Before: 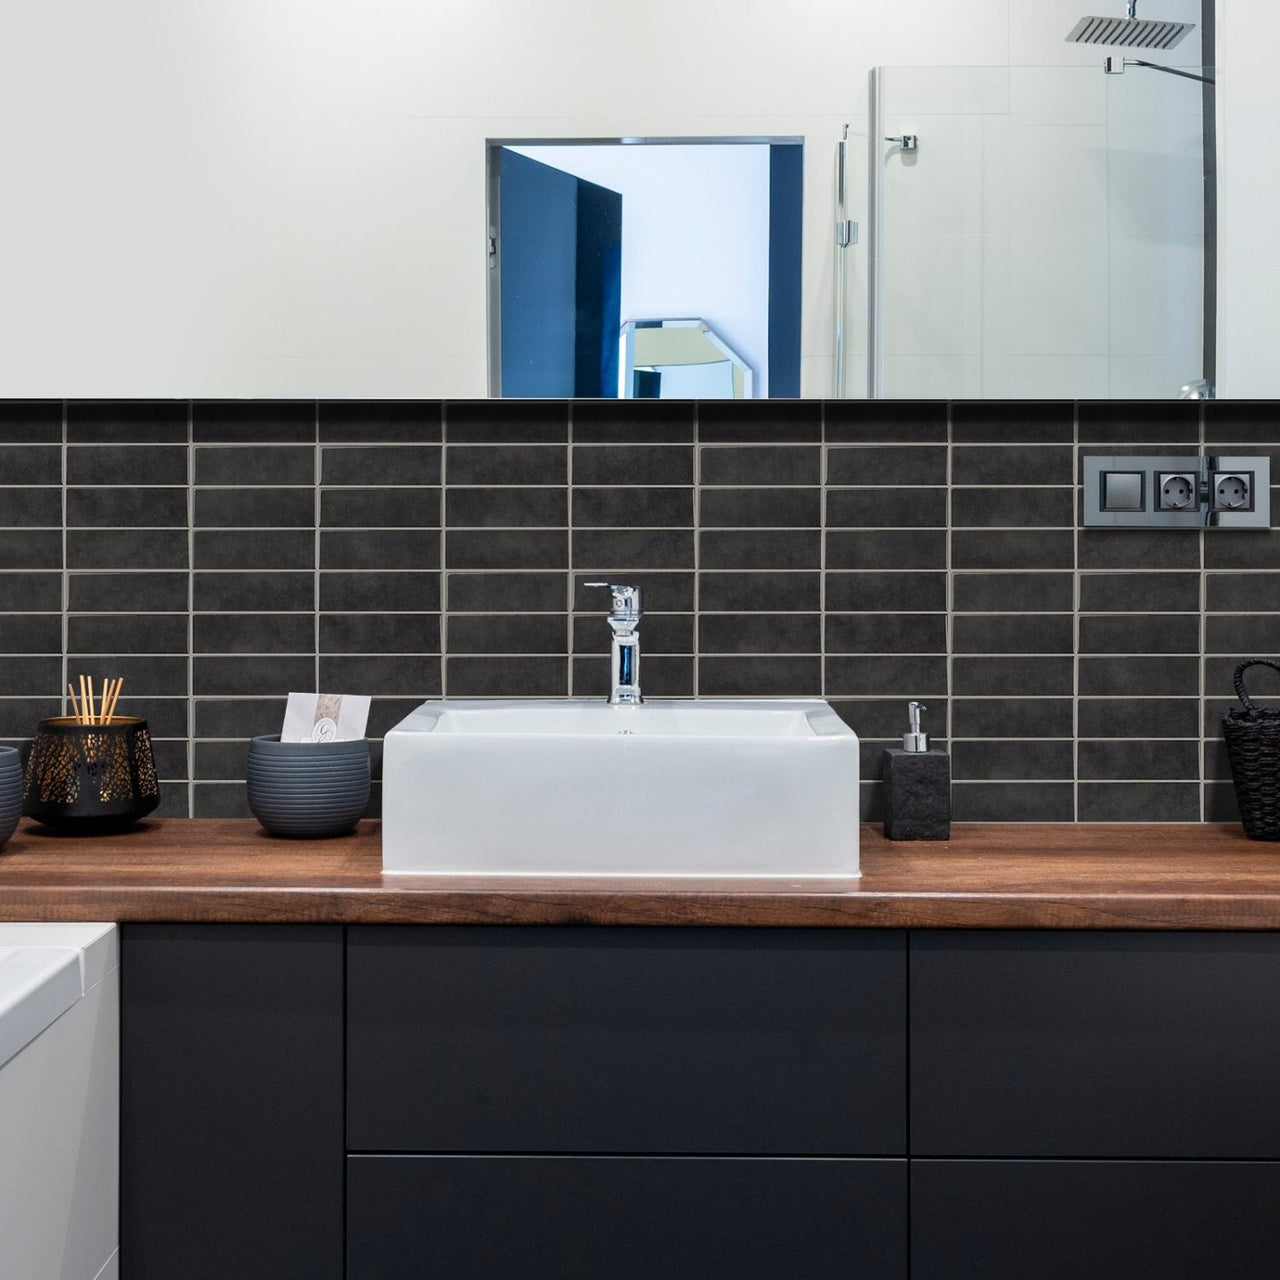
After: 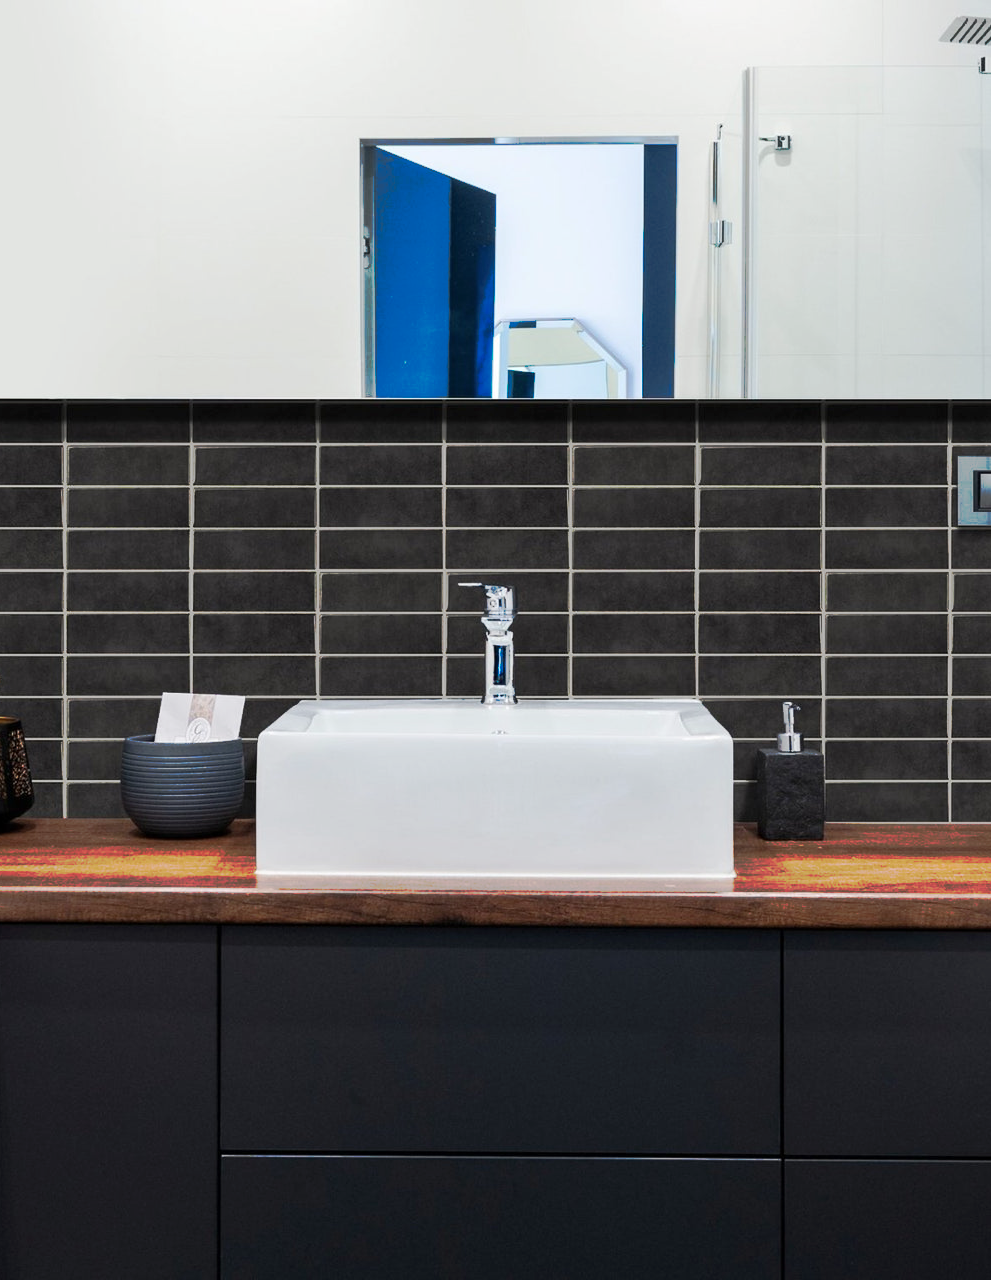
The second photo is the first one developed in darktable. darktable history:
tone curve: curves: ch0 [(0, 0) (0.003, 0.003) (0.011, 0.01) (0.025, 0.023) (0.044, 0.042) (0.069, 0.065) (0.1, 0.094) (0.136, 0.127) (0.177, 0.166) (0.224, 0.211) (0.277, 0.26) (0.335, 0.315) (0.399, 0.375) (0.468, 0.44) (0.543, 0.658) (0.623, 0.718) (0.709, 0.782) (0.801, 0.851) (0.898, 0.923) (1, 1)], preserve colors none
crop: left 9.88%, right 12.664%
